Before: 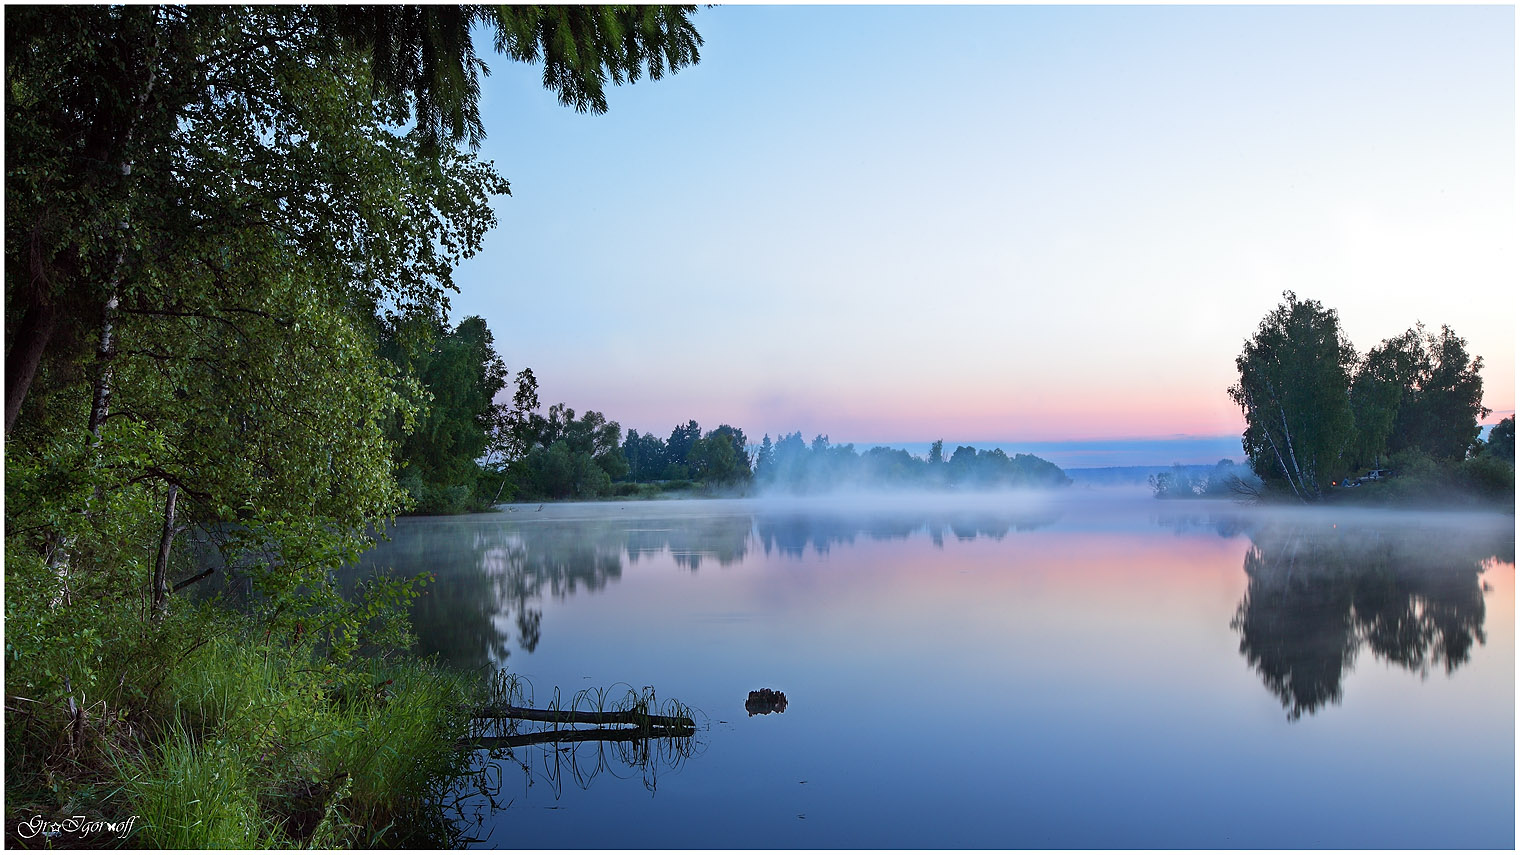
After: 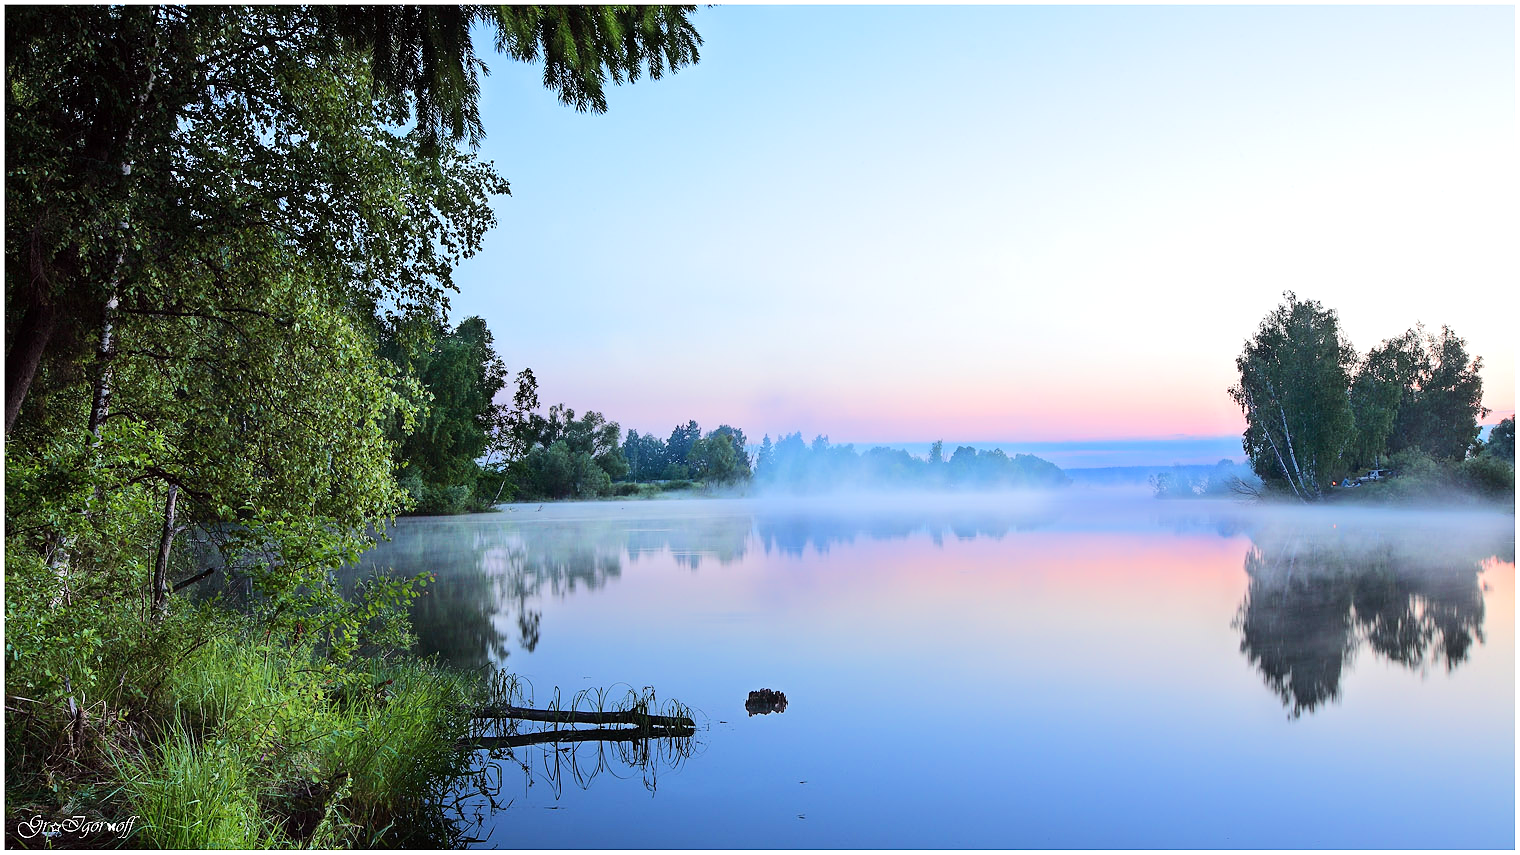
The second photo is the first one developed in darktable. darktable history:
tone equalizer: -7 EV 0.145 EV, -6 EV 0.634 EV, -5 EV 1.13 EV, -4 EV 1.36 EV, -3 EV 1.13 EV, -2 EV 0.6 EV, -1 EV 0.165 EV, edges refinement/feathering 500, mask exposure compensation -1.57 EV, preserve details no
